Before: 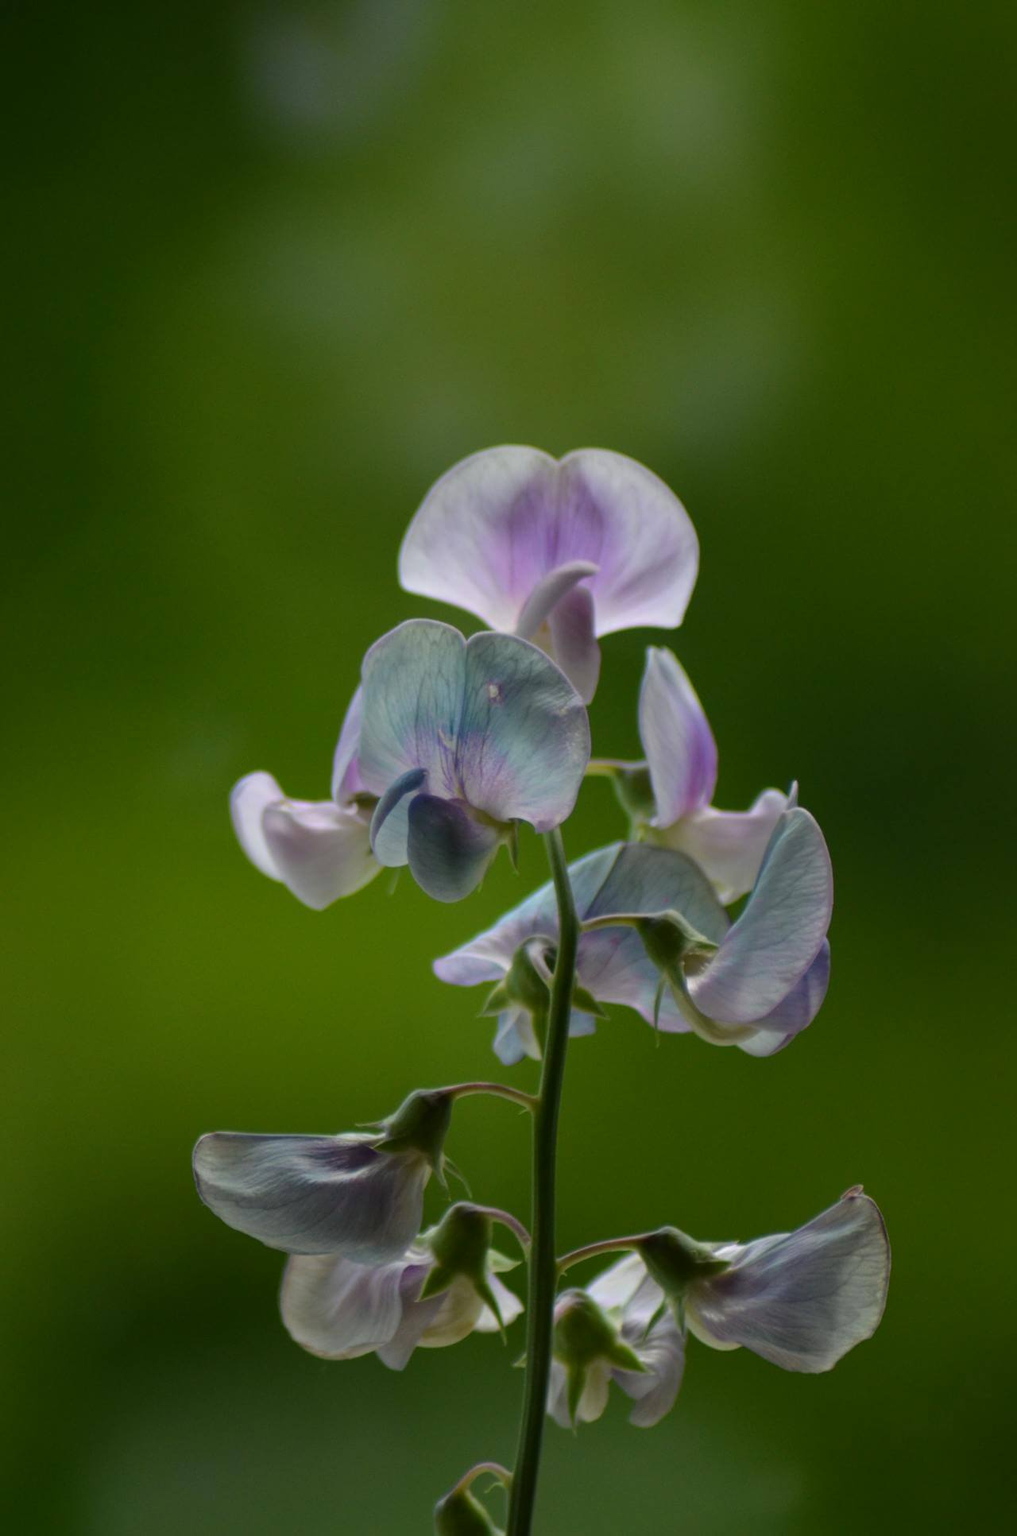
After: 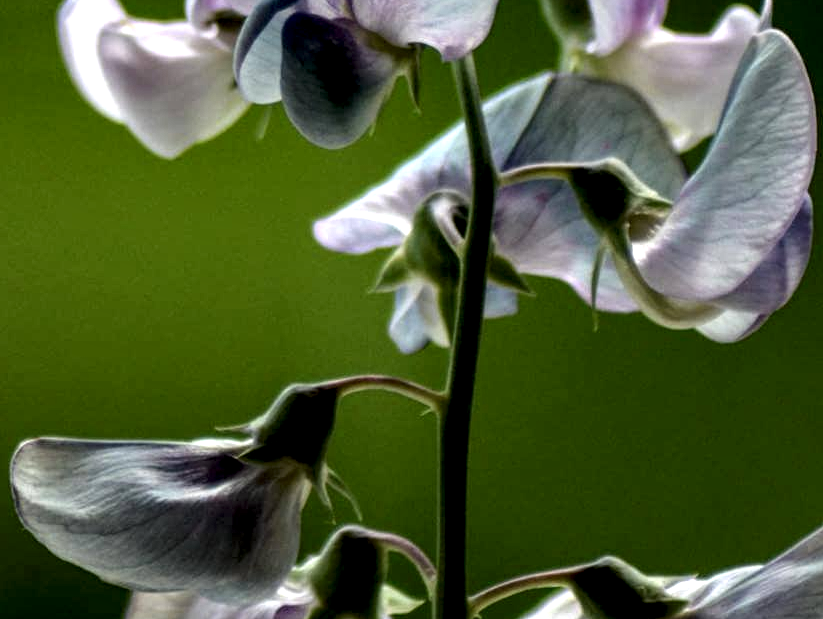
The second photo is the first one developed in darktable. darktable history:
local contrast: shadows 162%, detail 225%
crop: left 18.17%, top 51.104%, right 17.469%, bottom 16.851%
